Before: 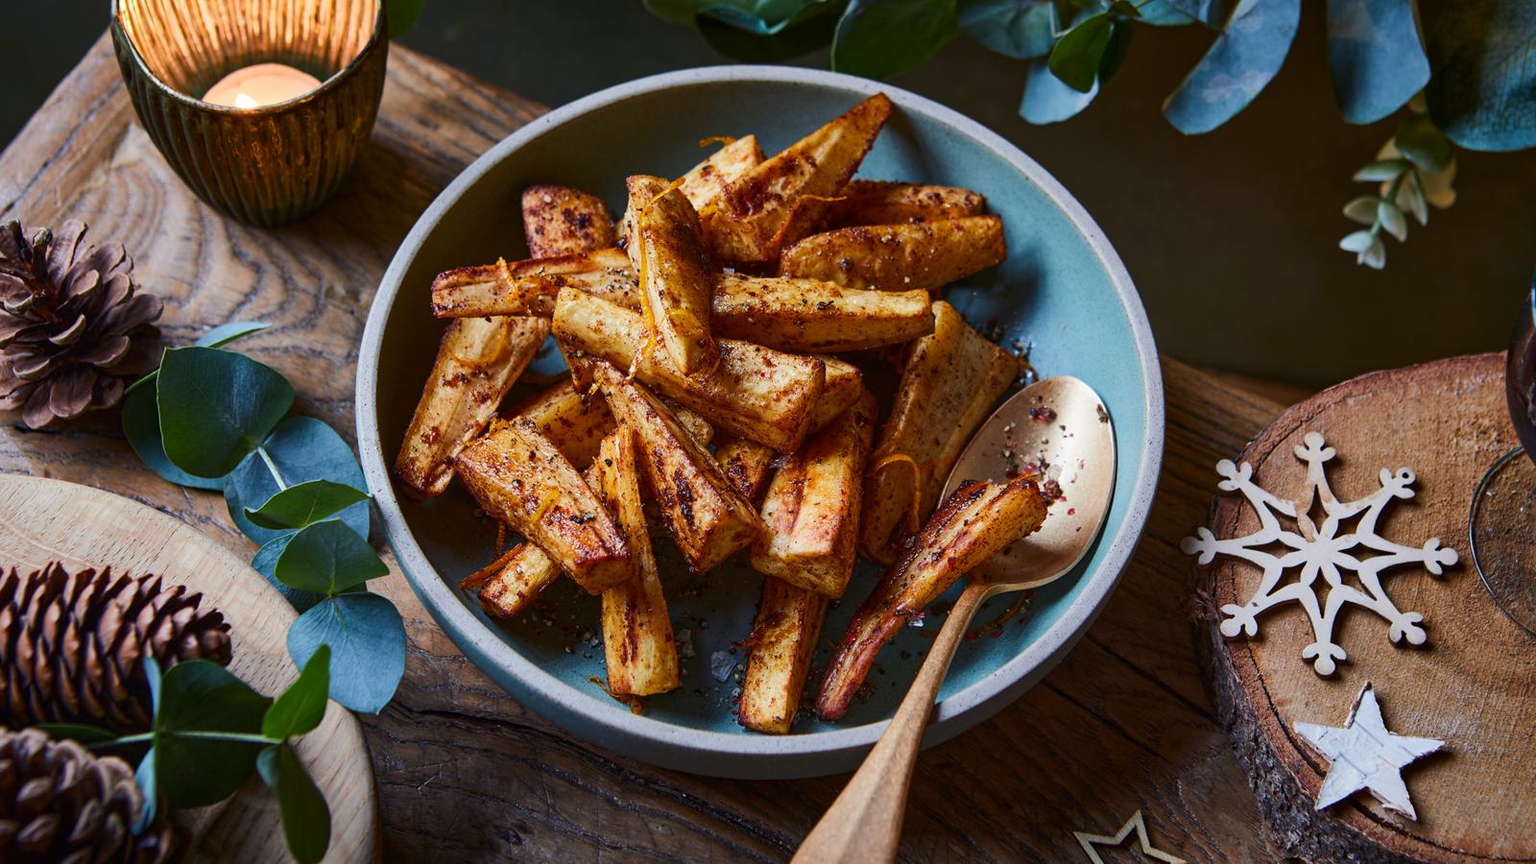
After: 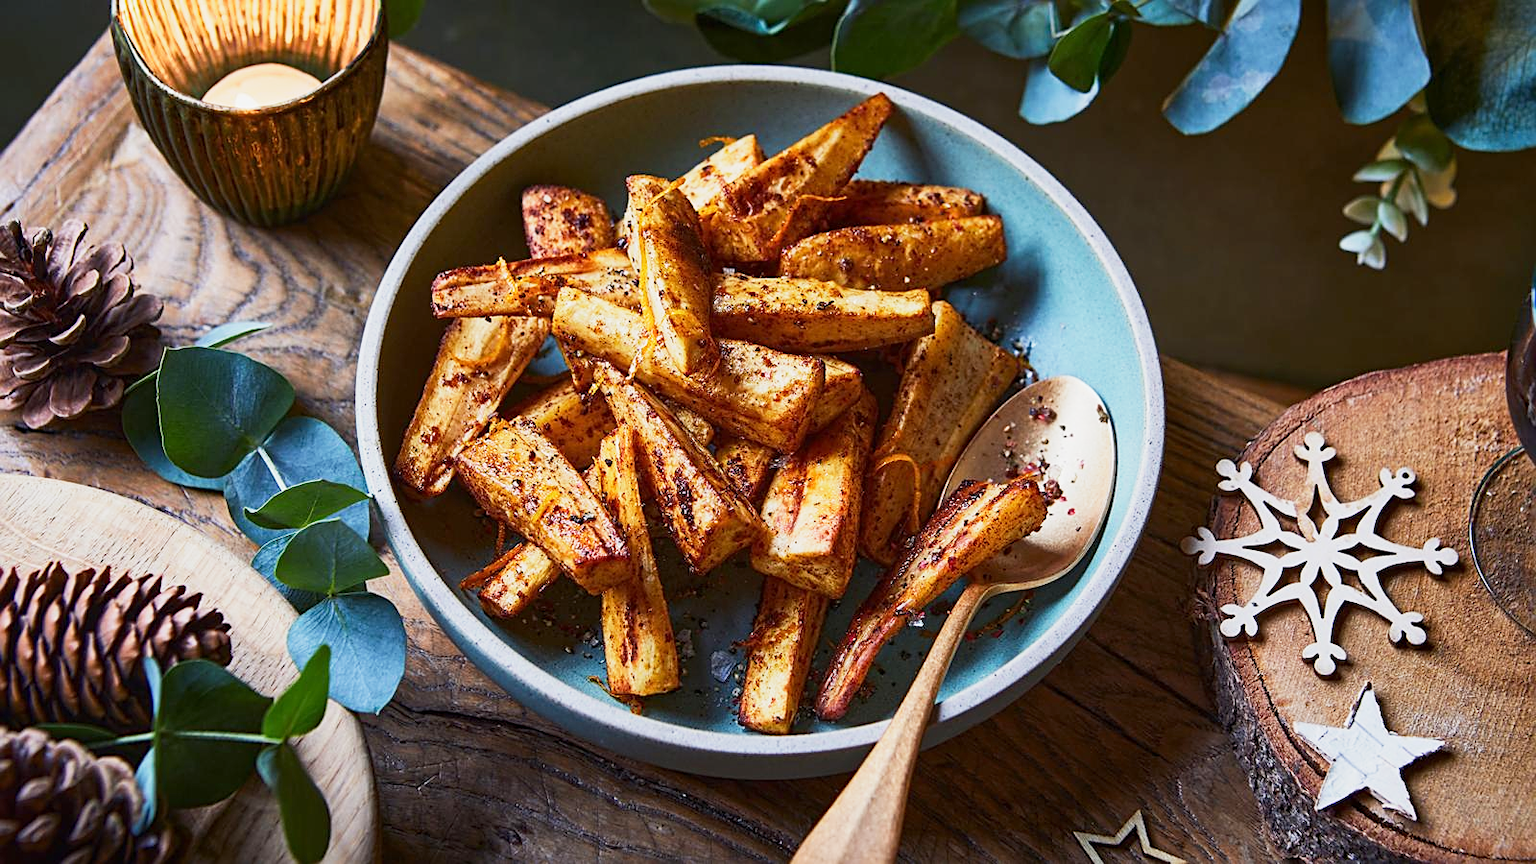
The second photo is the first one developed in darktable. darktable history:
exposure: exposure 0.207 EV, compensate exposure bias true, compensate highlight preservation false
sharpen: on, module defaults
base curve: curves: ch0 [(0, 0) (0.088, 0.125) (0.176, 0.251) (0.354, 0.501) (0.613, 0.749) (1, 0.877)], preserve colors none
